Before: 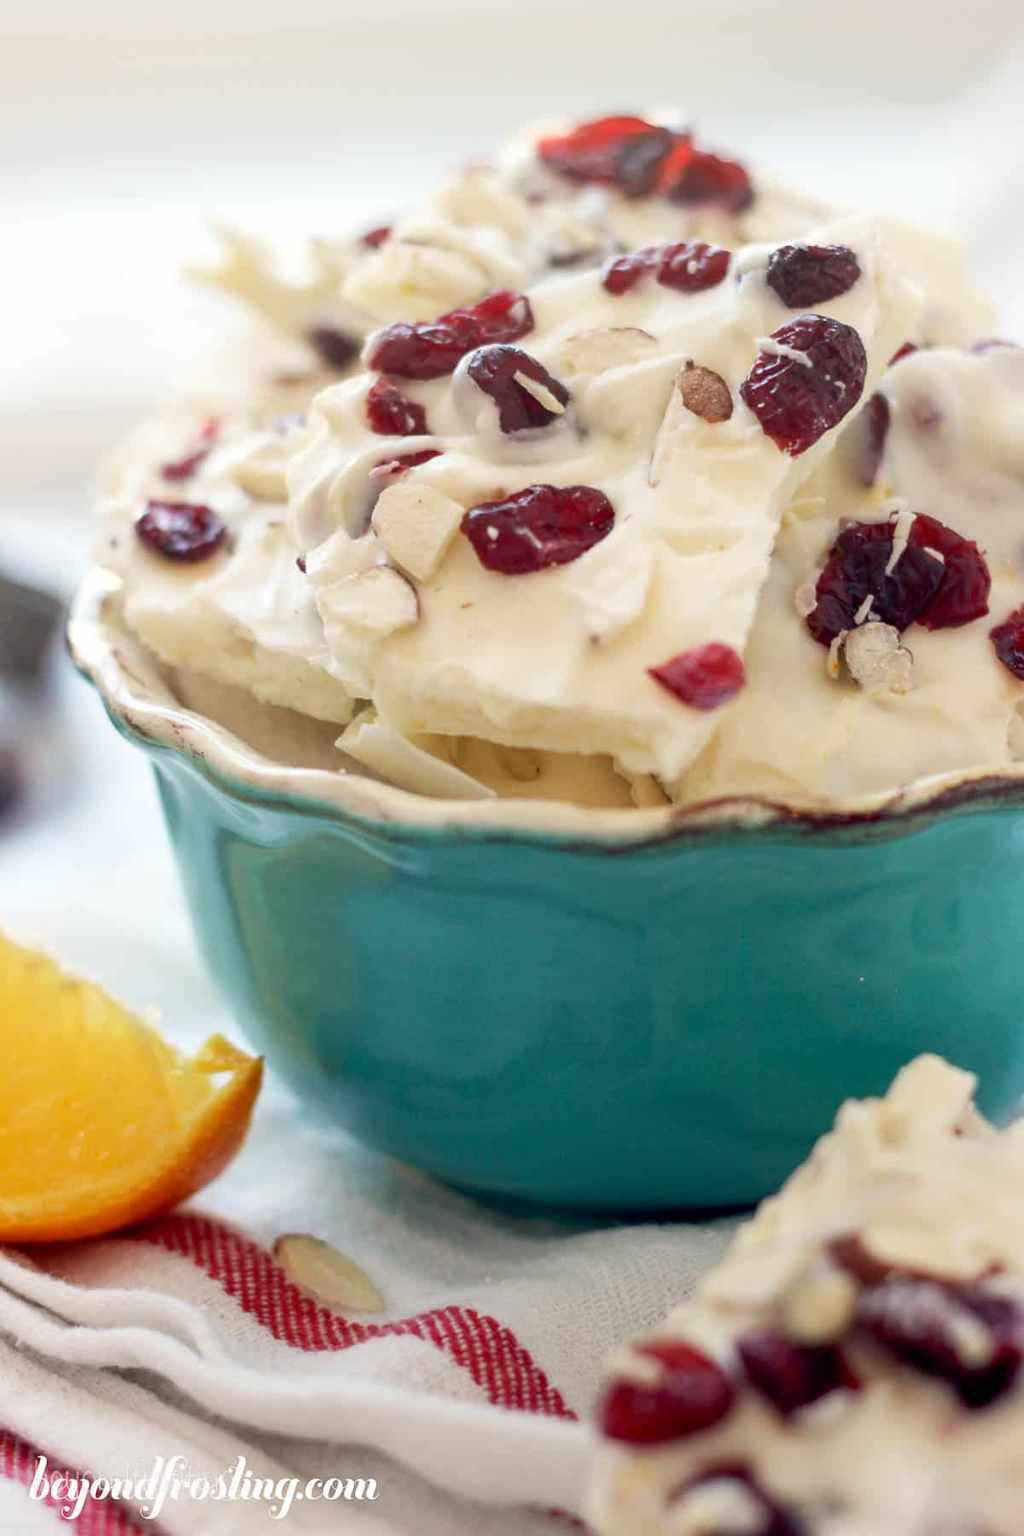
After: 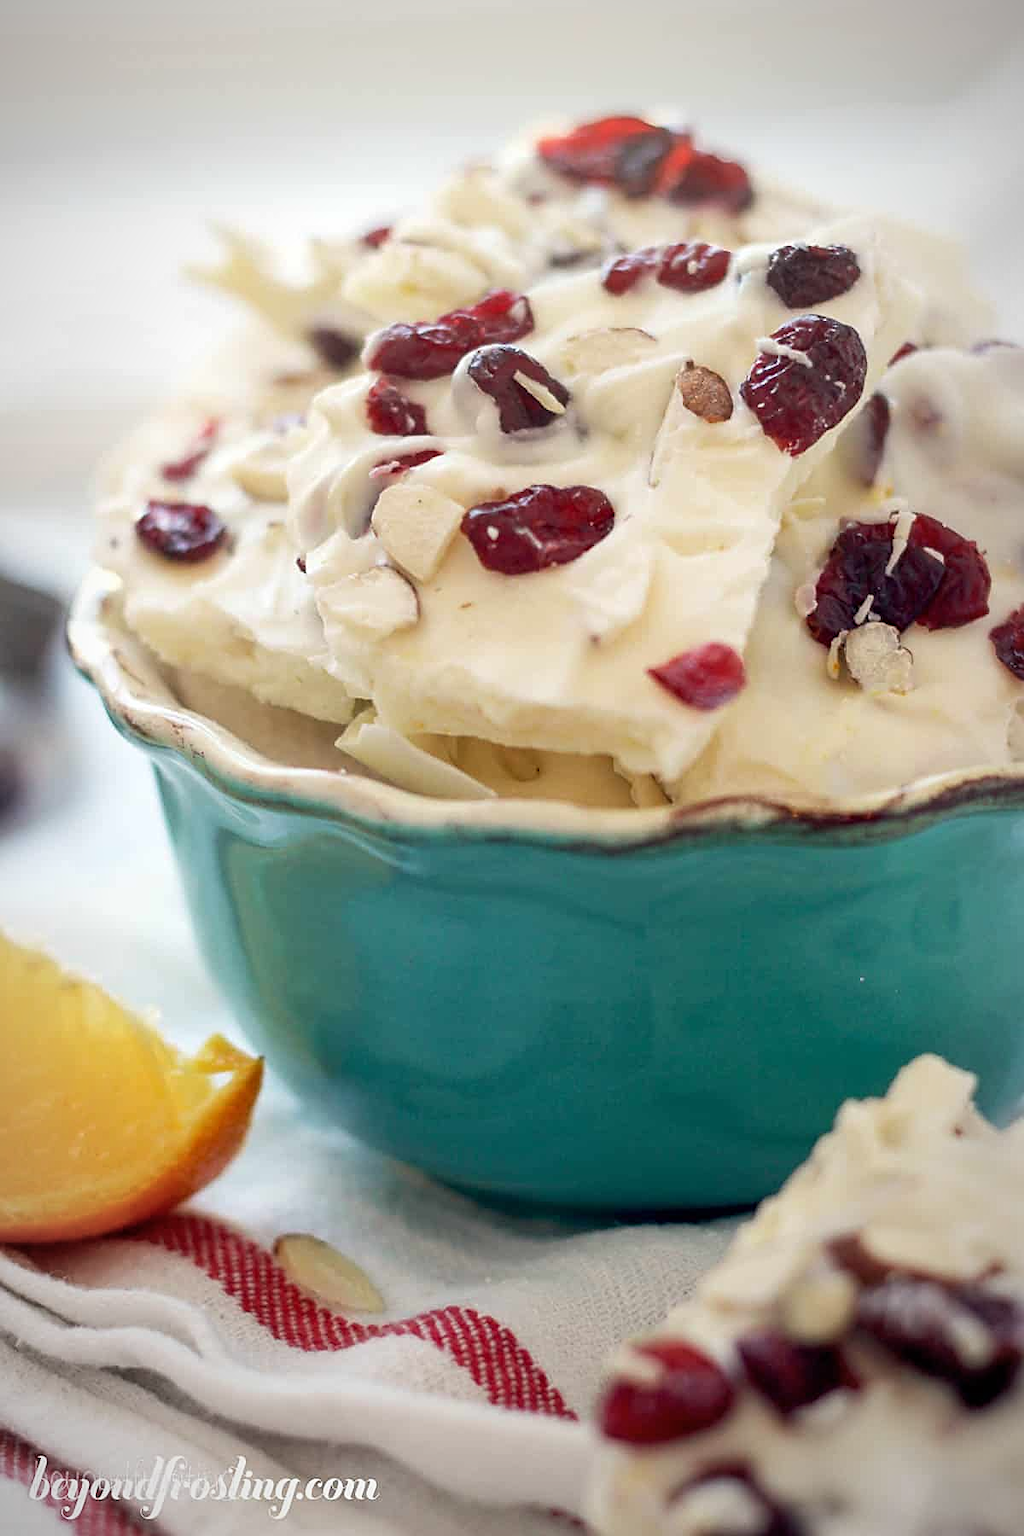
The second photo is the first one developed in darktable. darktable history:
sharpen: on, module defaults
vignetting: fall-off radius 70%, automatic ratio true
